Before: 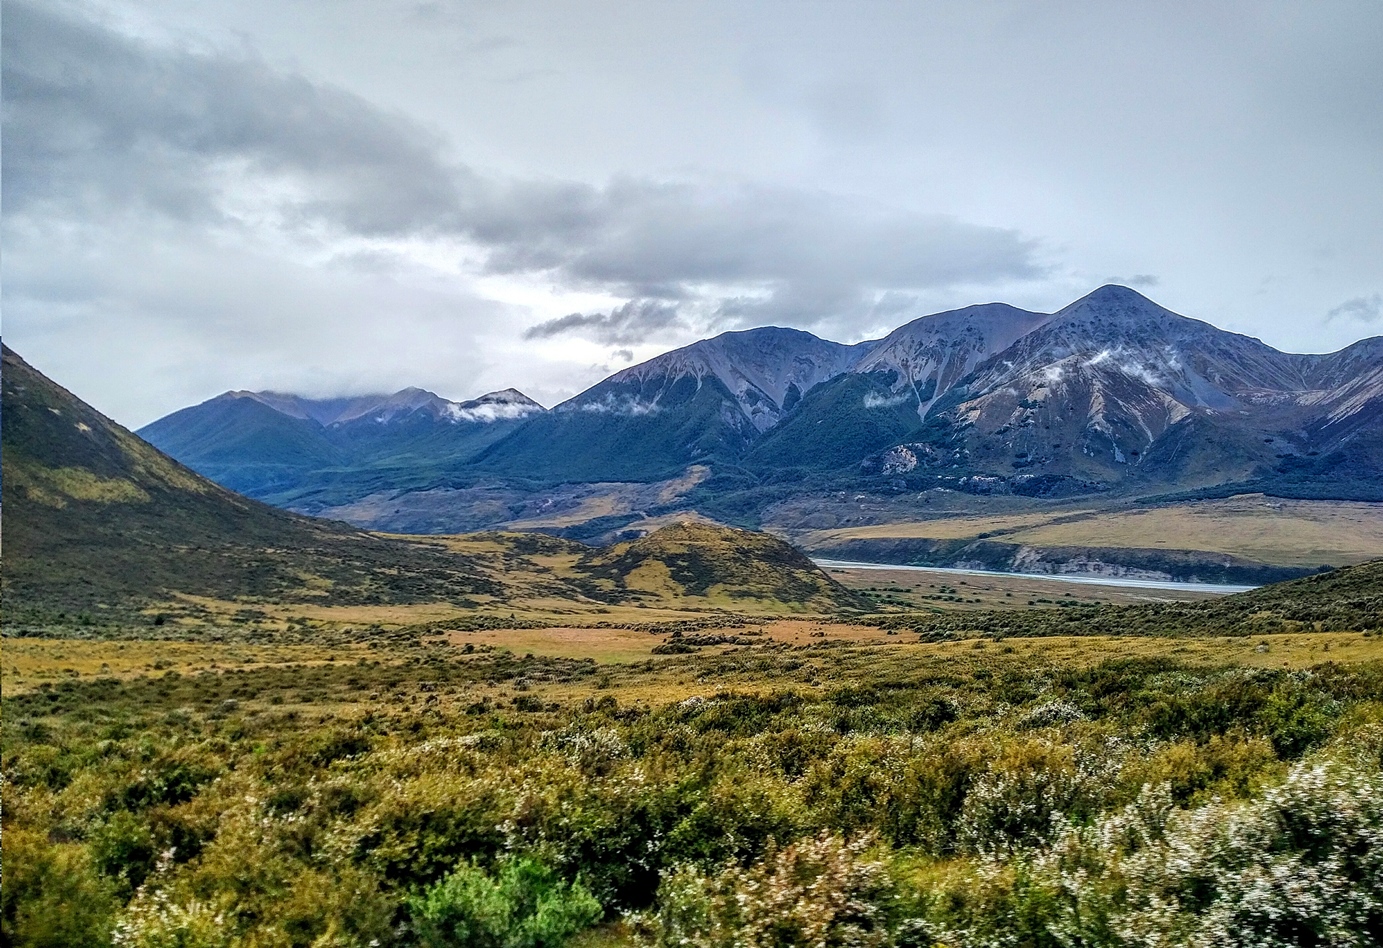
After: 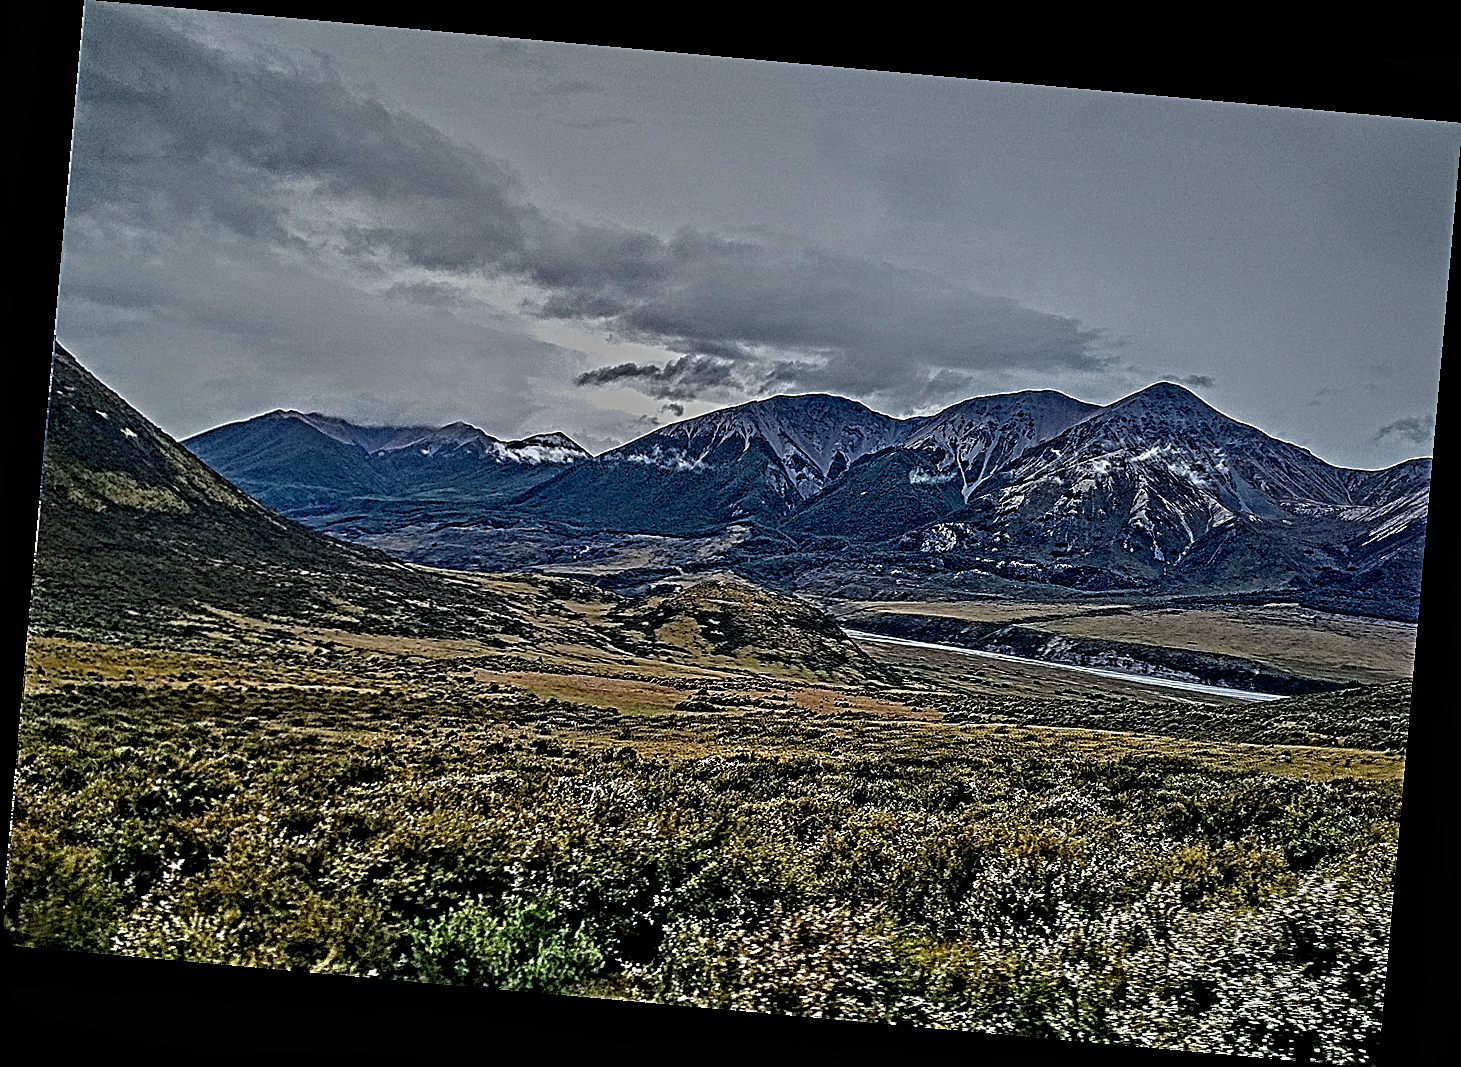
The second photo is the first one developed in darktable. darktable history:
sharpen: on, module defaults
rotate and perspective: rotation 5.12°, automatic cropping off
contrast equalizer: octaves 7, y [[0.406, 0.494, 0.589, 0.753, 0.877, 0.999], [0.5 ×6], [0.5 ×6], [0 ×6], [0 ×6]]
exposure: exposure -1.468 EV, compensate highlight preservation false
